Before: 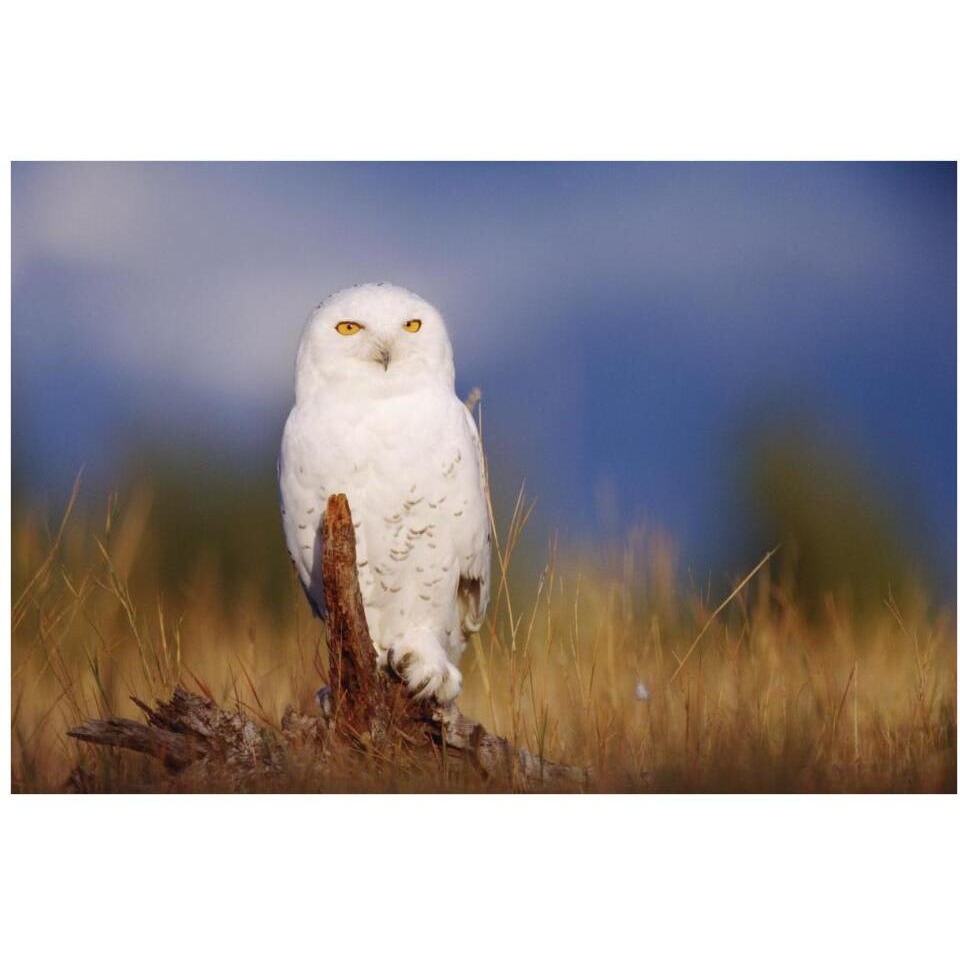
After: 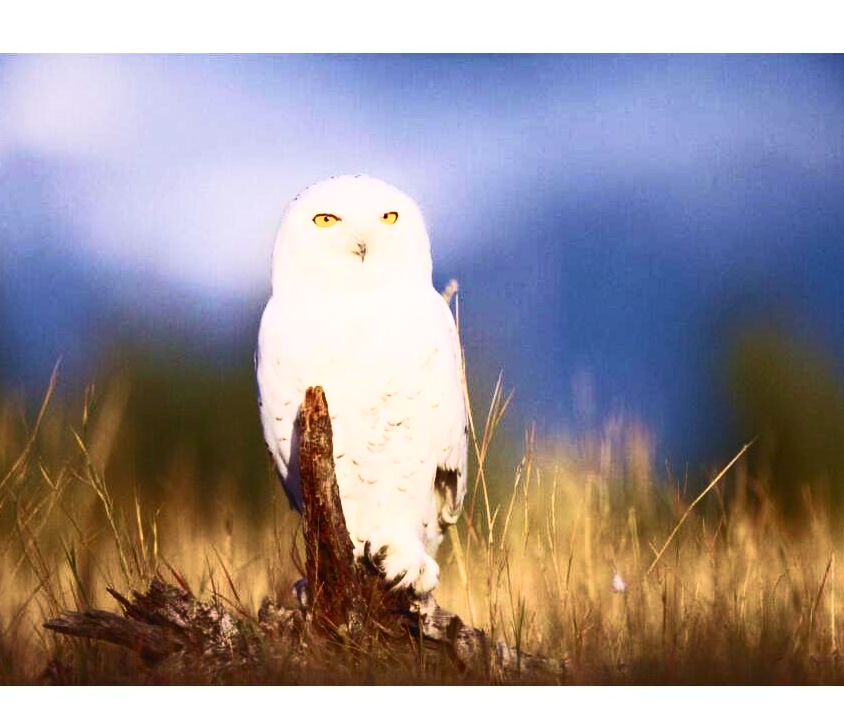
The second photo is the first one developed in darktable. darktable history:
crop and rotate: left 2.425%, top 11.305%, right 9.6%, bottom 15.08%
contrast brightness saturation: contrast 0.62, brightness 0.34, saturation 0.14
velvia: strength 45%
